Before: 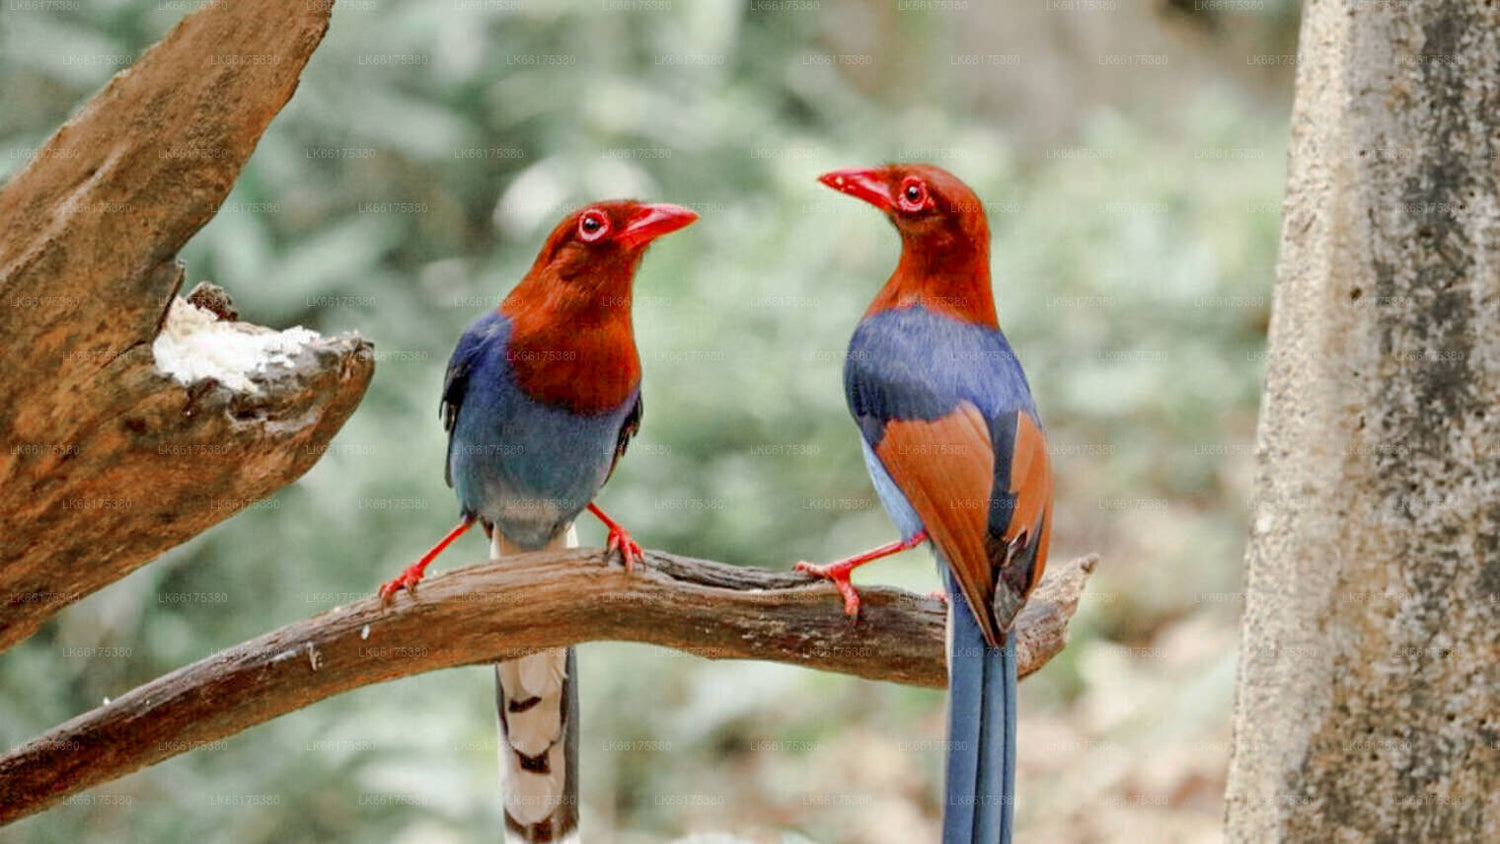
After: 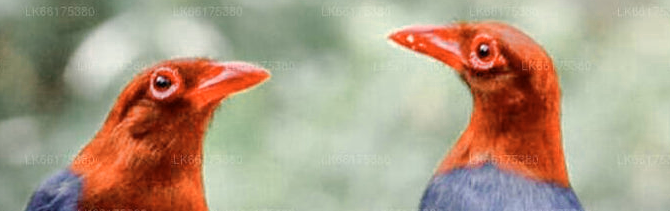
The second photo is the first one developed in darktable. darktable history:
color zones: curves: ch0 [(0.018, 0.548) (0.224, 0.64) (0.425, 0.447) (0.675, 0.575) (0.732, 0.579)]; ch1 [(0.066, 0.487) (0.25, 0.5) (0.404, 0.43) (0.75, 0.421) (0.956, 0.421)]; ch2 [(0.044, 0.561) (0.215, 0.465) (0.399, 0.544) (0.465, 0.548) (0.614, 0.447) (0.724, 0.43) (0.882, 0.623) (0.956, 0.632)]
crop: left 28.64%, top 16.832%, right 26.637%, bottom 58.055%
